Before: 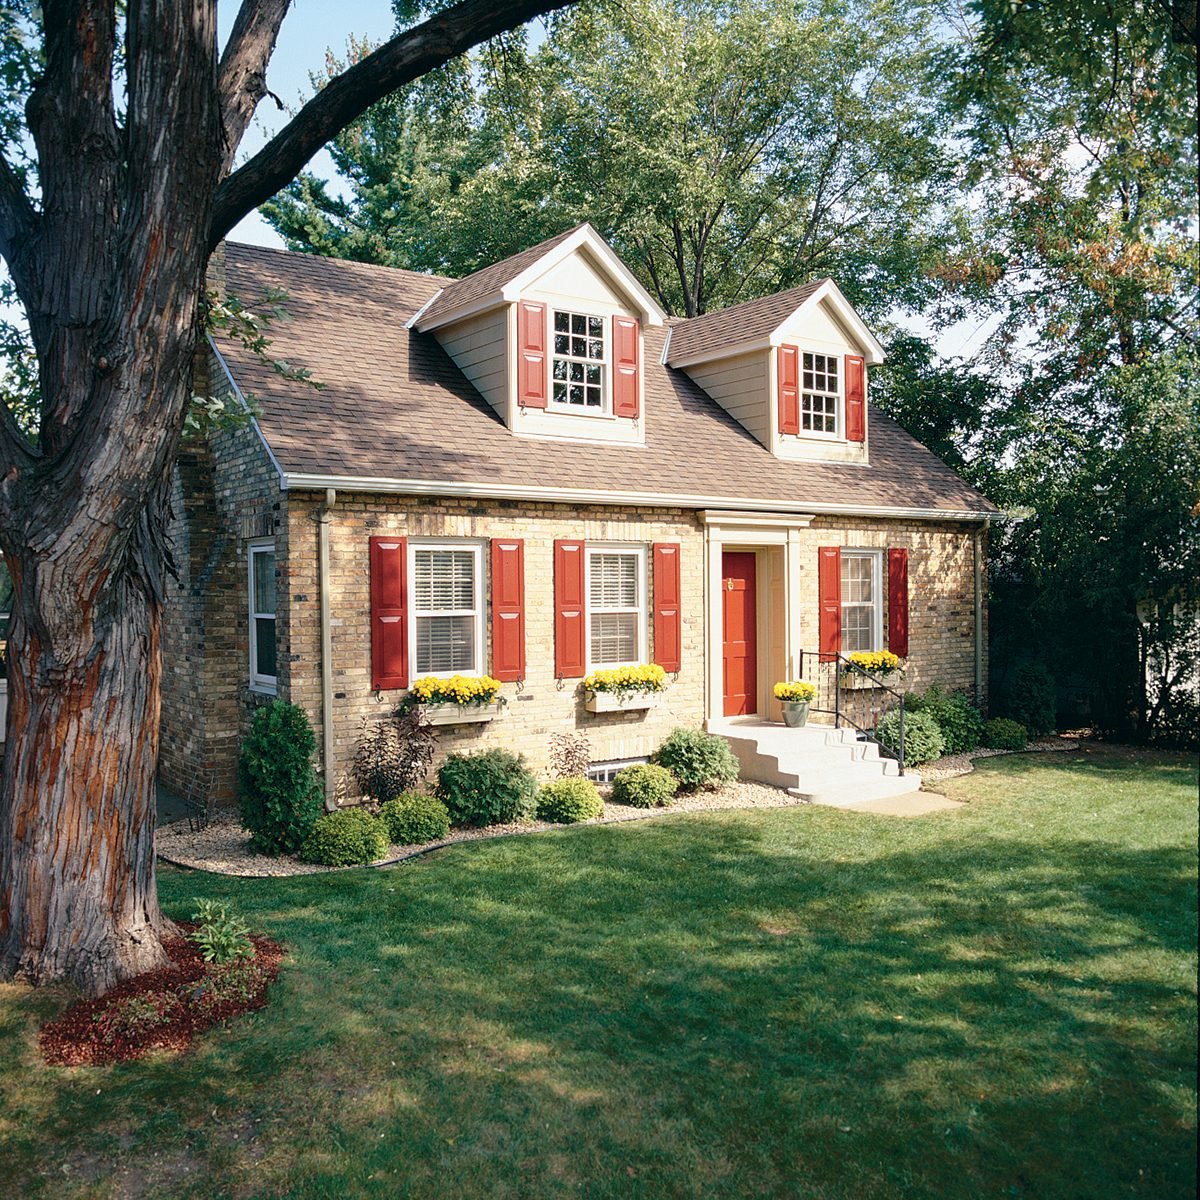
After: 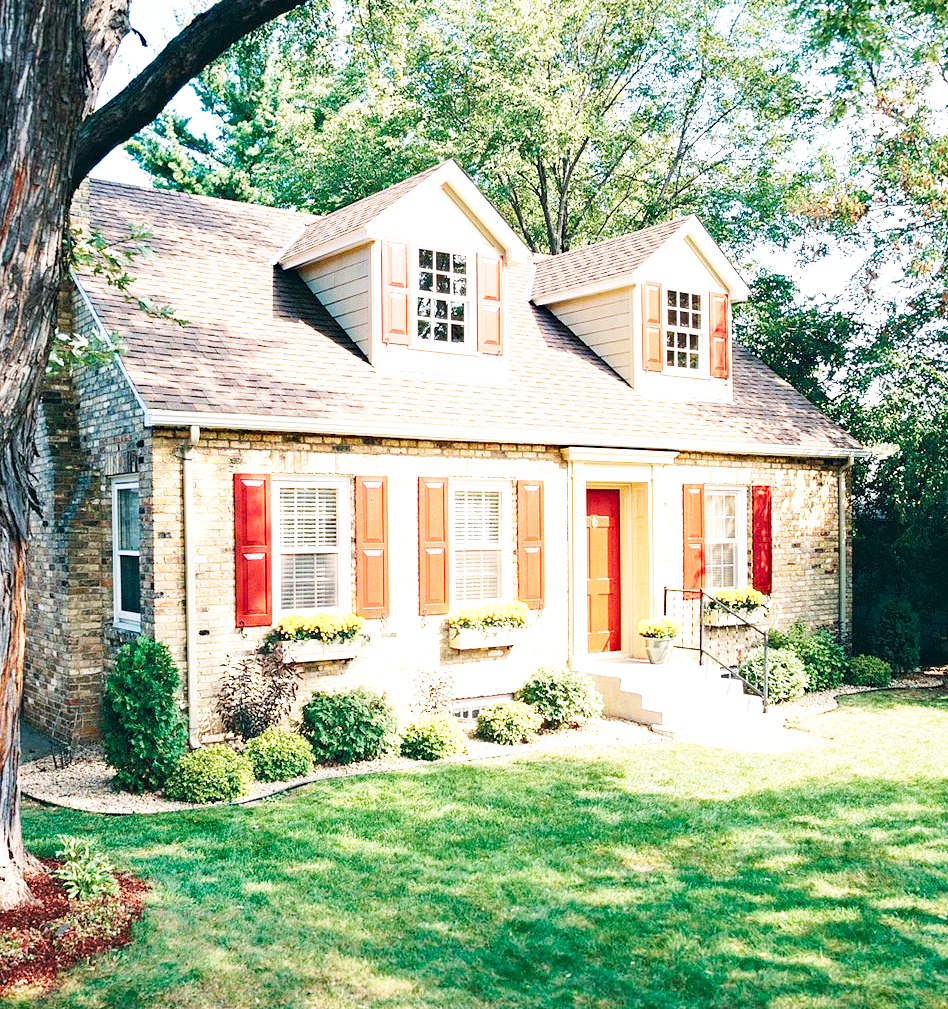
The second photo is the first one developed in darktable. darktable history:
exposure: exposure 0.749 EV, compensate highlight preservation false
base curve: curves: ch0 [(0, 0) (0.018, 0.026) (0.143, 0.37) (0.33, 0.731) (0.458, 0.853) (0.735, 0.965) (0.905, 0.986) (1, 1)], preserve colors none
haze removal: compatibility mode true, adaptive false
crop: left 11.371%, top 5.331%, right 9.589%, bottom 10.524%
